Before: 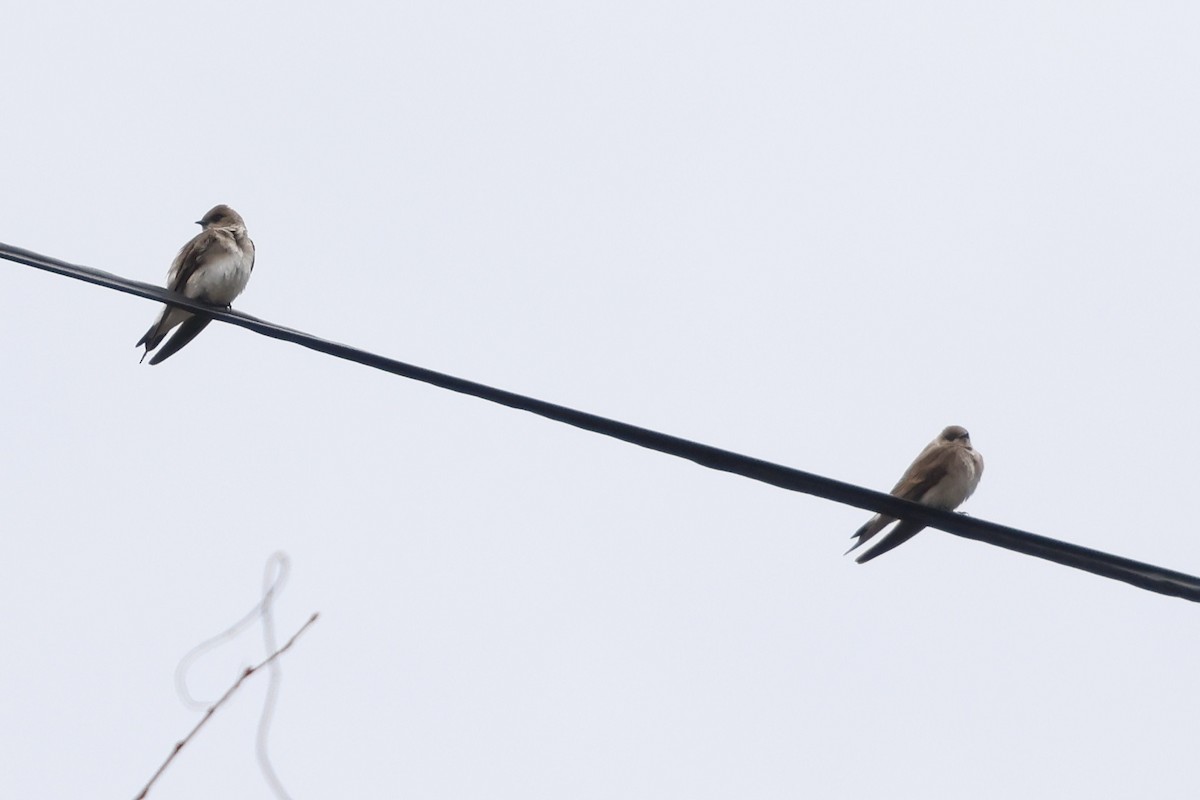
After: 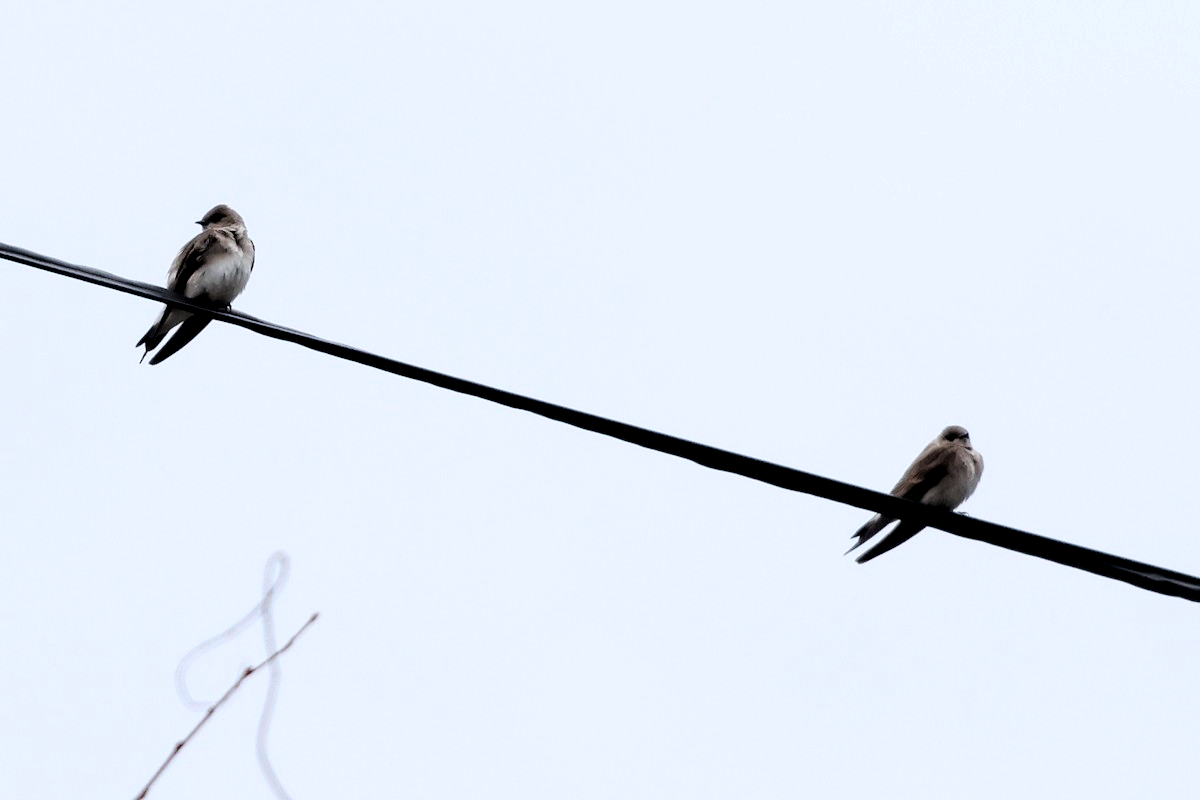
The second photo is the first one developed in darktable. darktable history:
fill light: exposure -2 EV, width 8.6
white balance: red 0.983, blue 1.036
rgb levels: levels [[0.034, 0.472, 0.904], [0, 0.5, 1], [0, 0.5, 1]]
